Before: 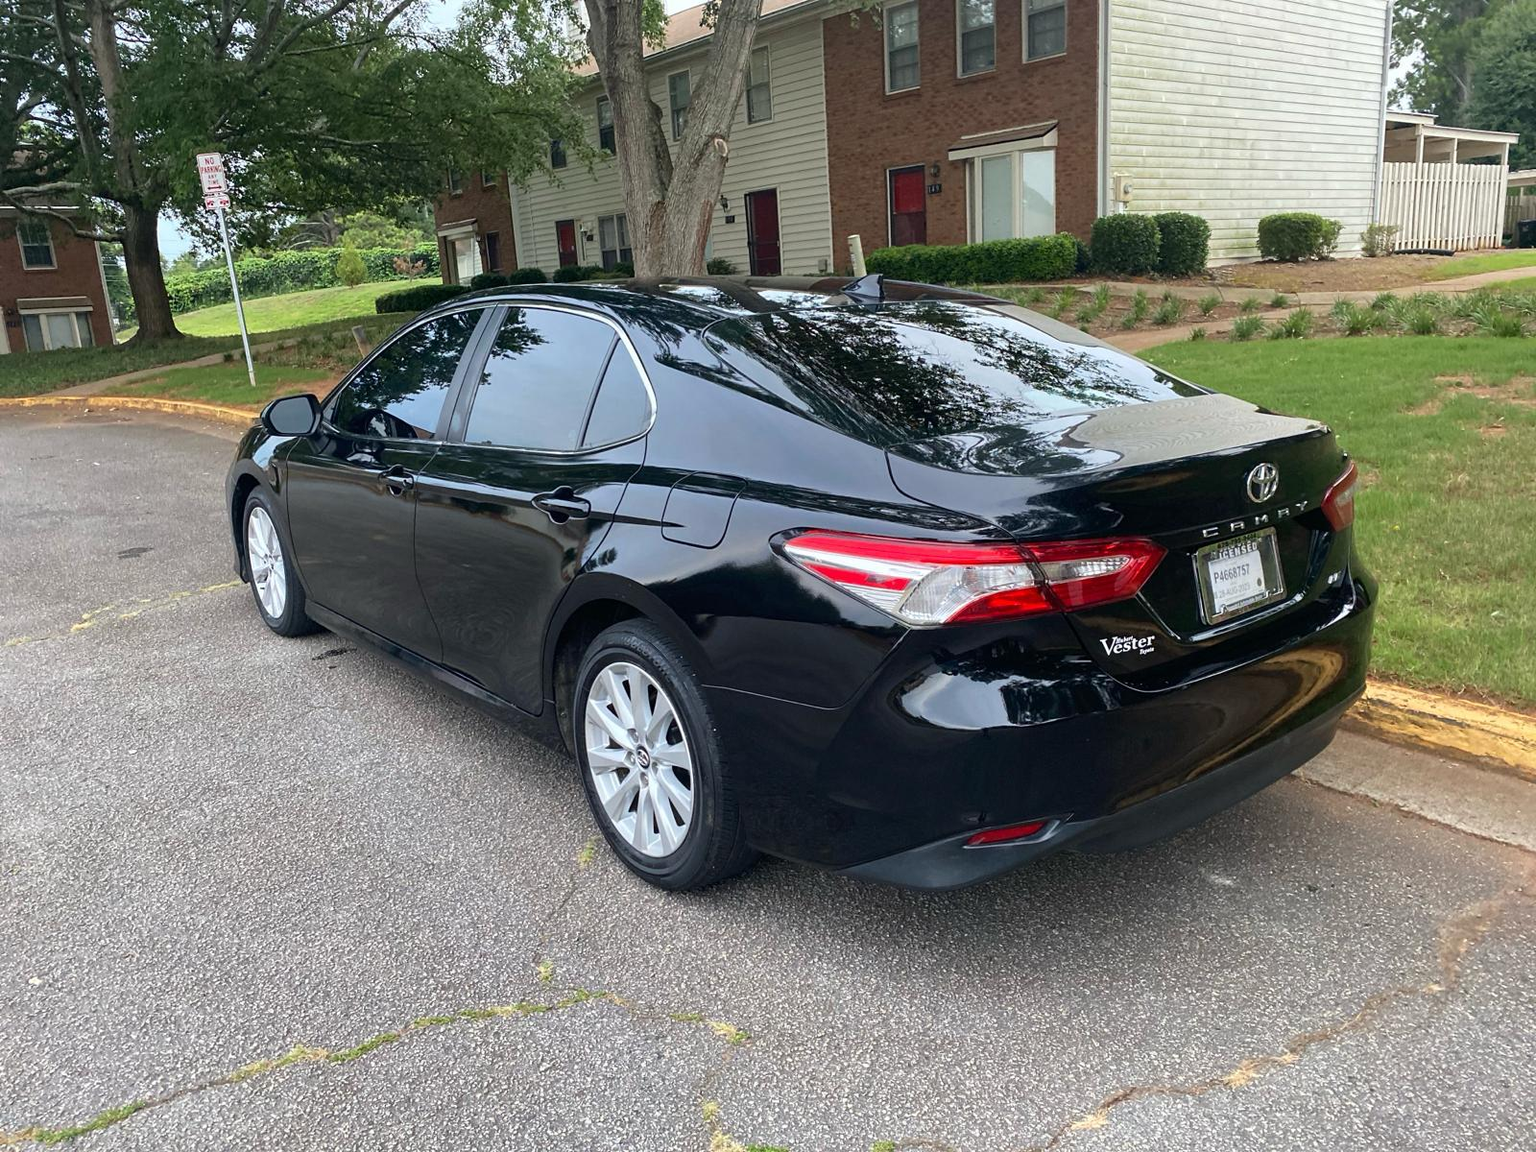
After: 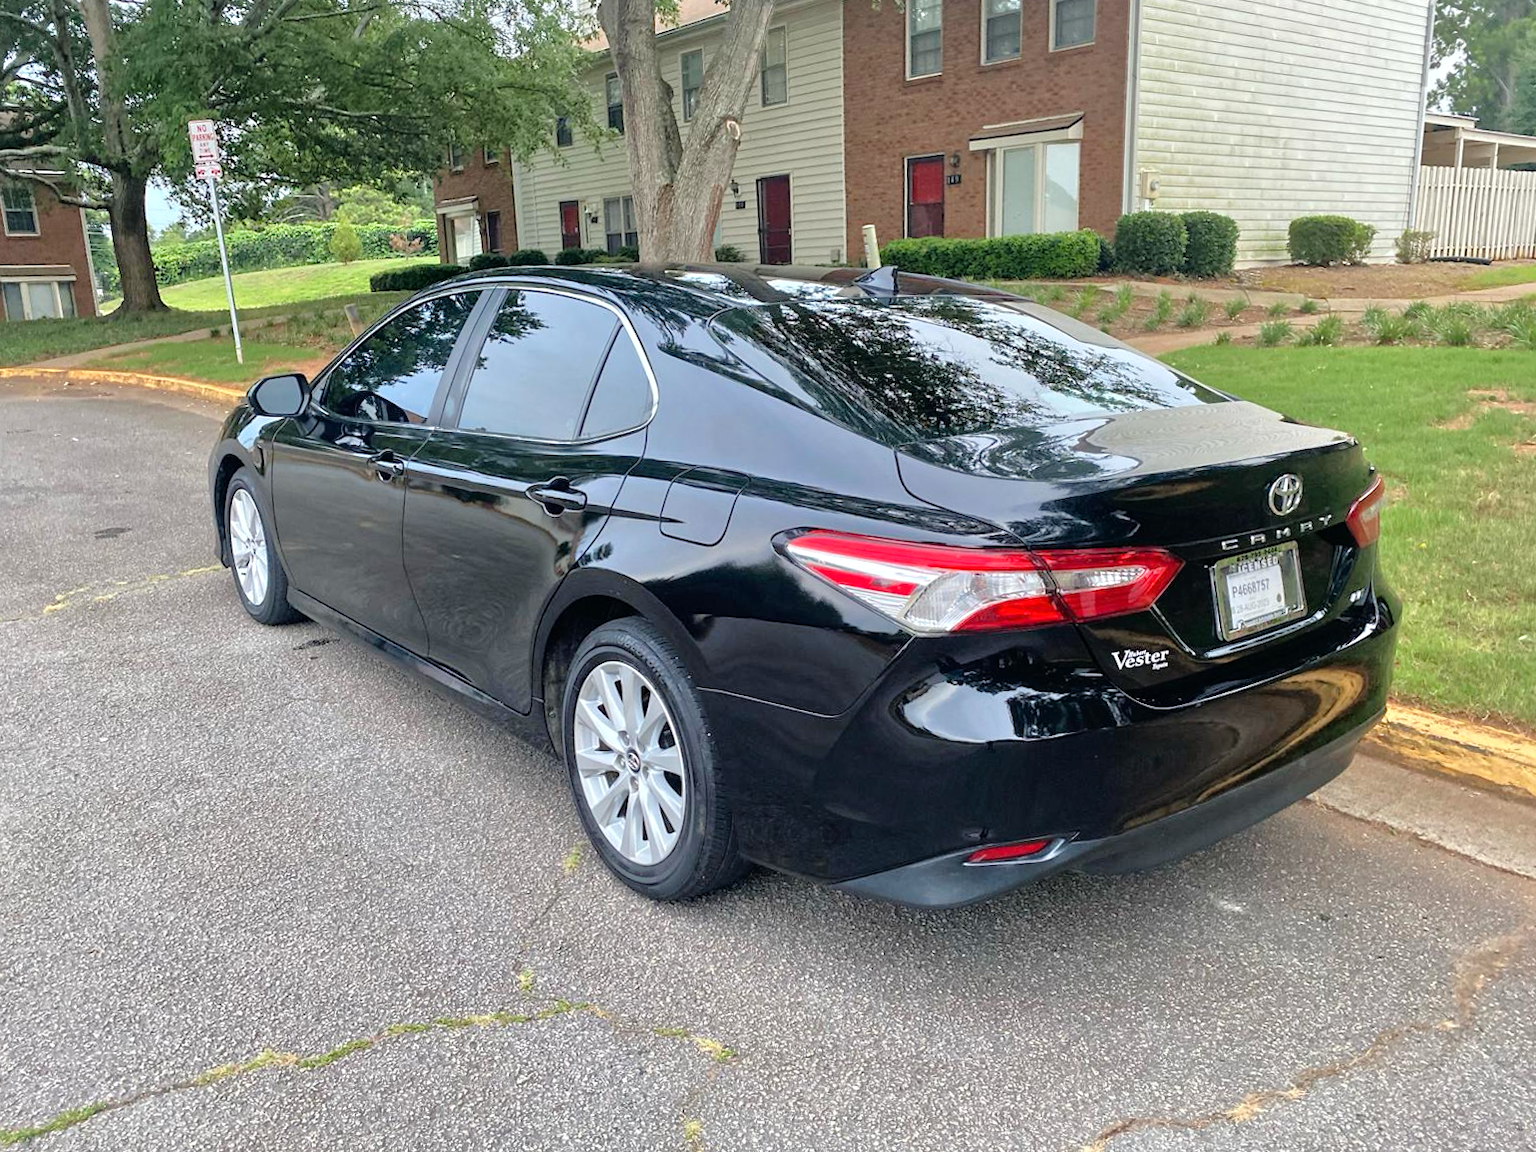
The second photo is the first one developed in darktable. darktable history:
tone equalizer: -7 EV 0.15 EV, -6 EV 0.6 EV, -5 EV 1.15 EV, -4 EV 1.33 EV, -3 EV 1.15 EV, -2 EV 0.6 EV, -1 EV 0.15 EV, mask exposure compensation -0.5 EV
crop and rotate: angle -1.69°
